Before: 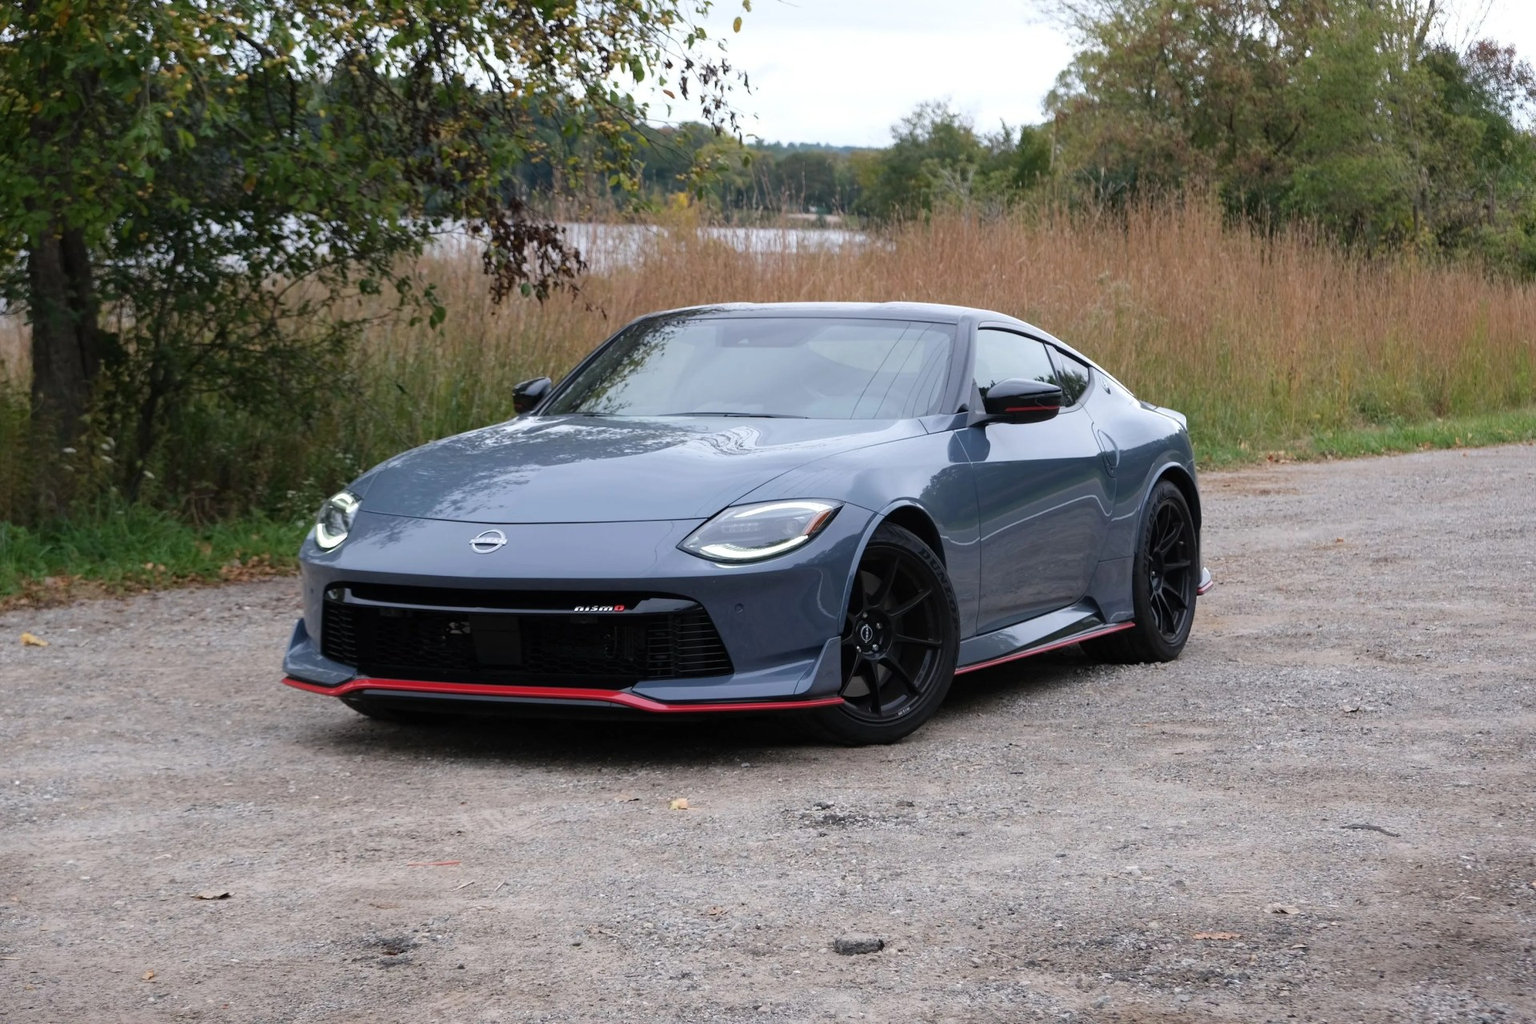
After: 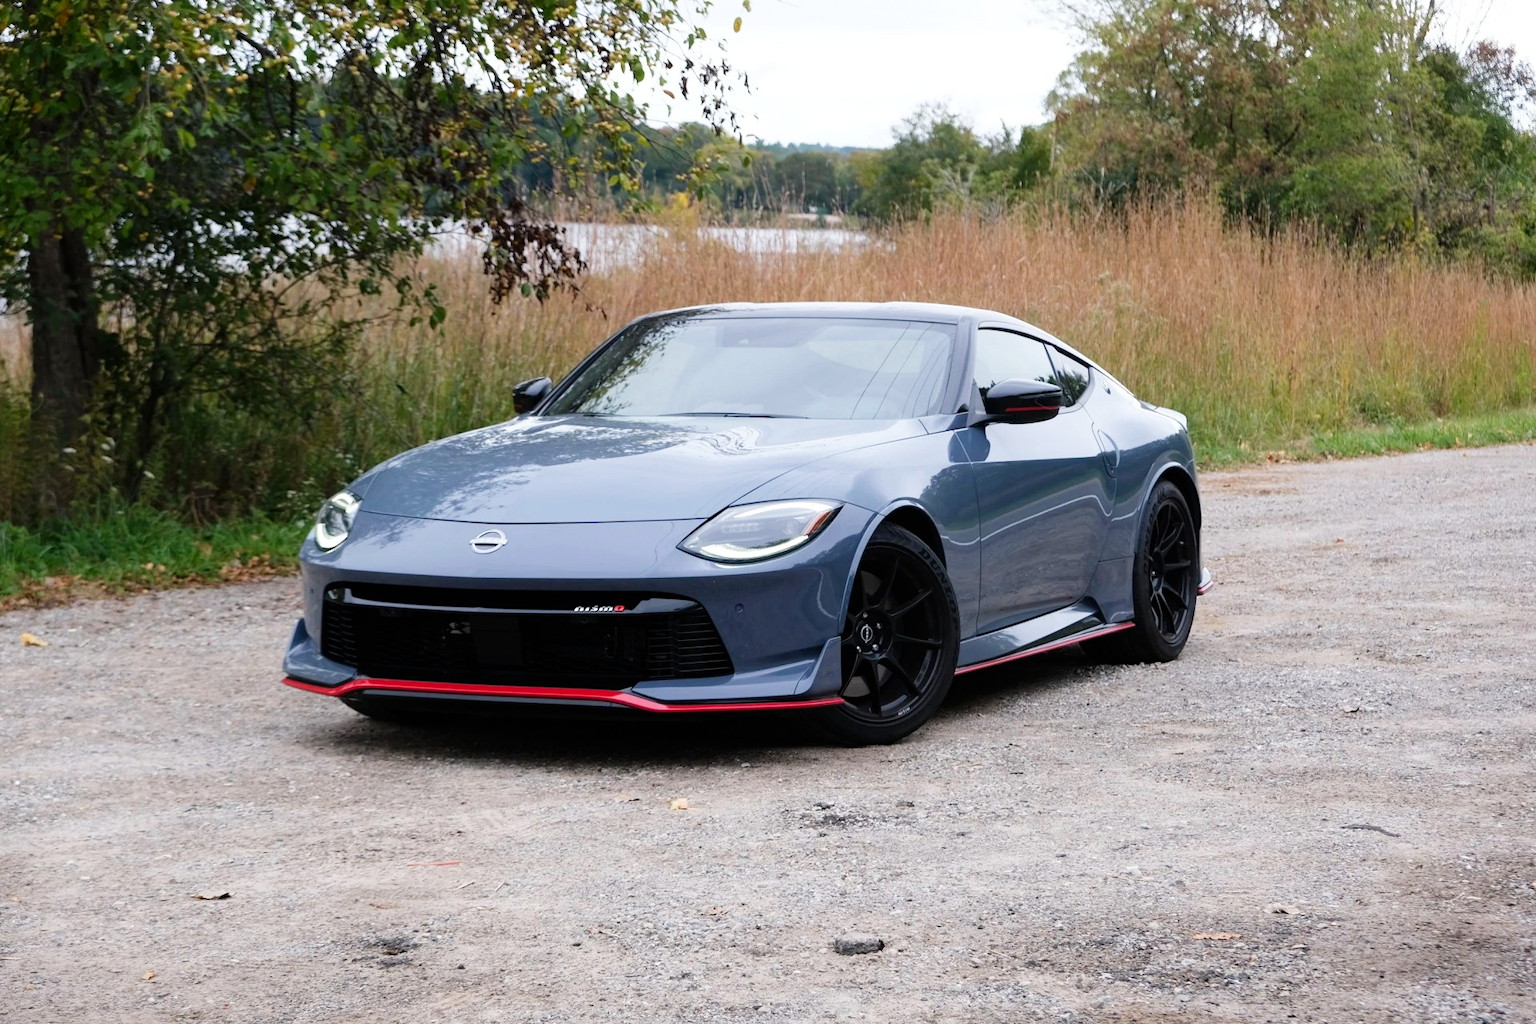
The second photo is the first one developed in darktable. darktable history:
tone curve: curves: ch0 [(0, 0) (0.004, 0.001) (0.02, 0.008) (0.218, 0.218) (0.664, 0.774) (0.832, 0.914) (1, 1)], preserve colors none
